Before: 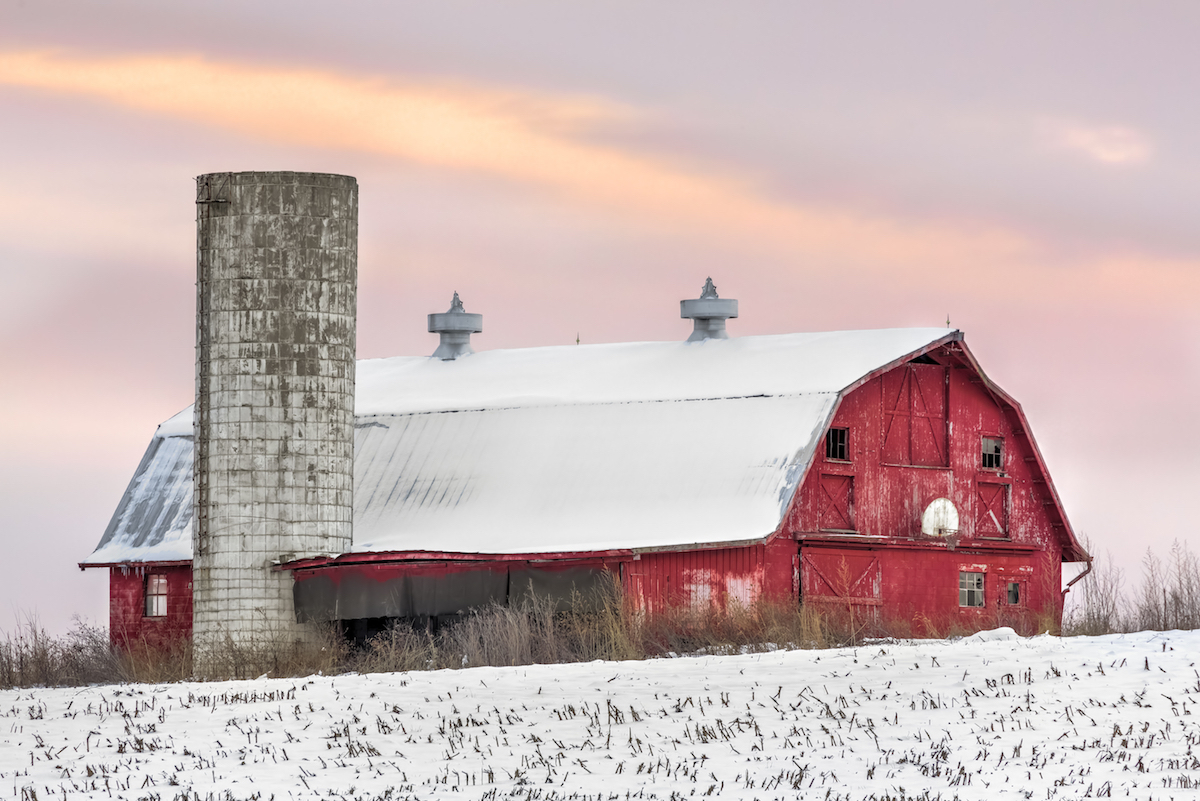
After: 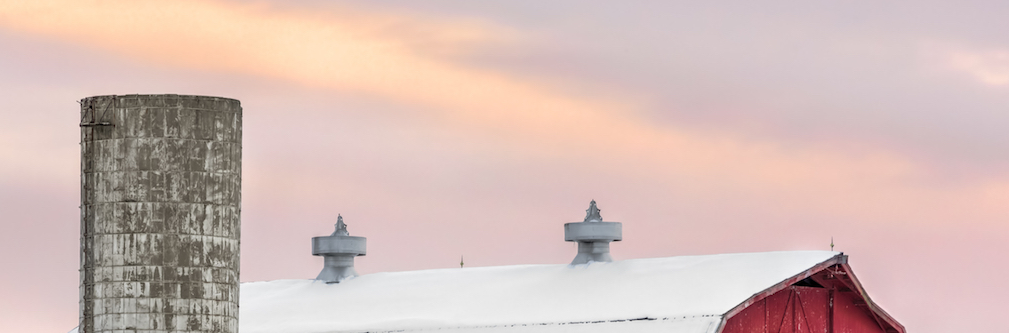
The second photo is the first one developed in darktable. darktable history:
crop and rotate: left 9.709%, top 9.697%, right 6.179%, bottom 48.677%
